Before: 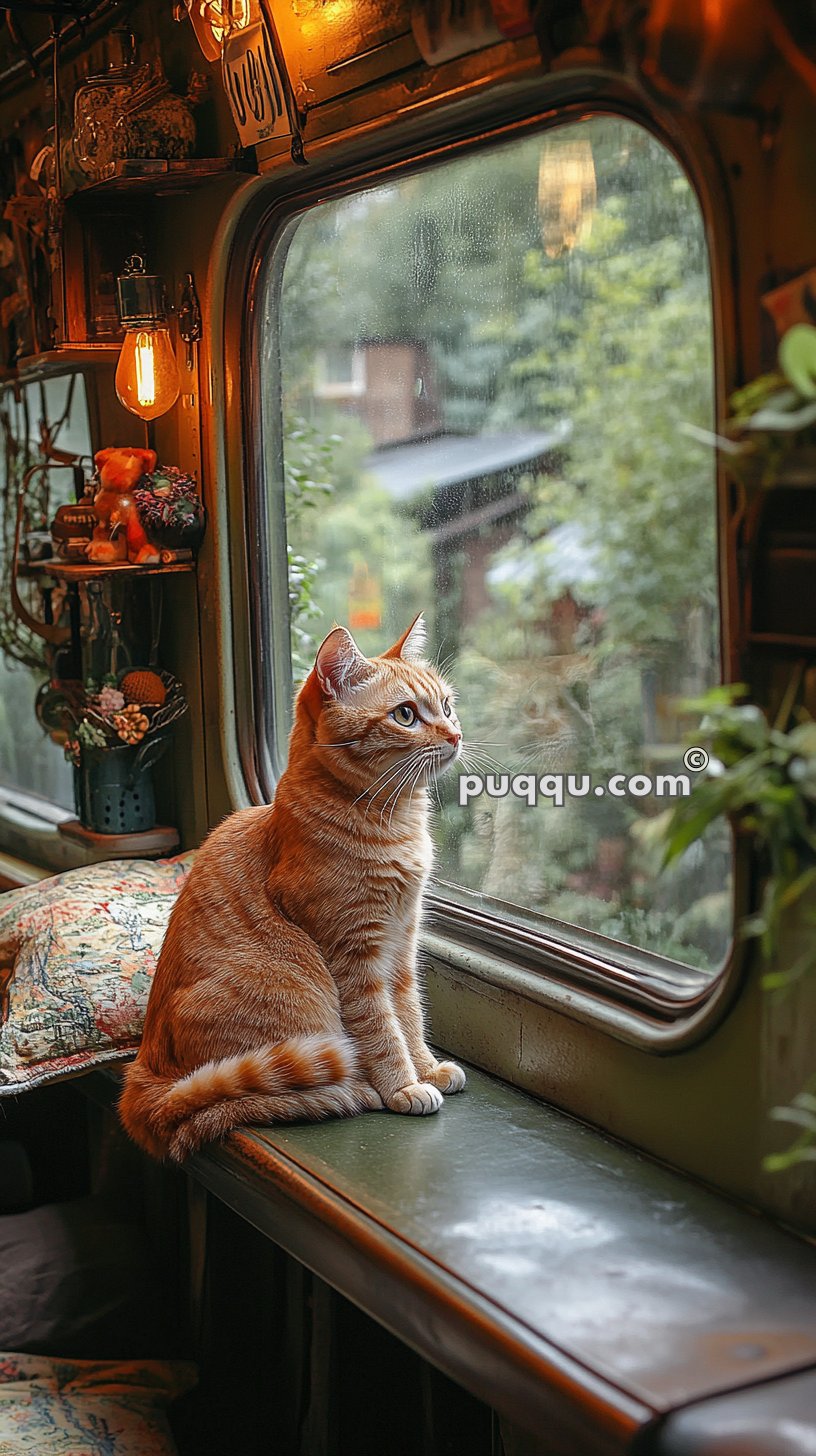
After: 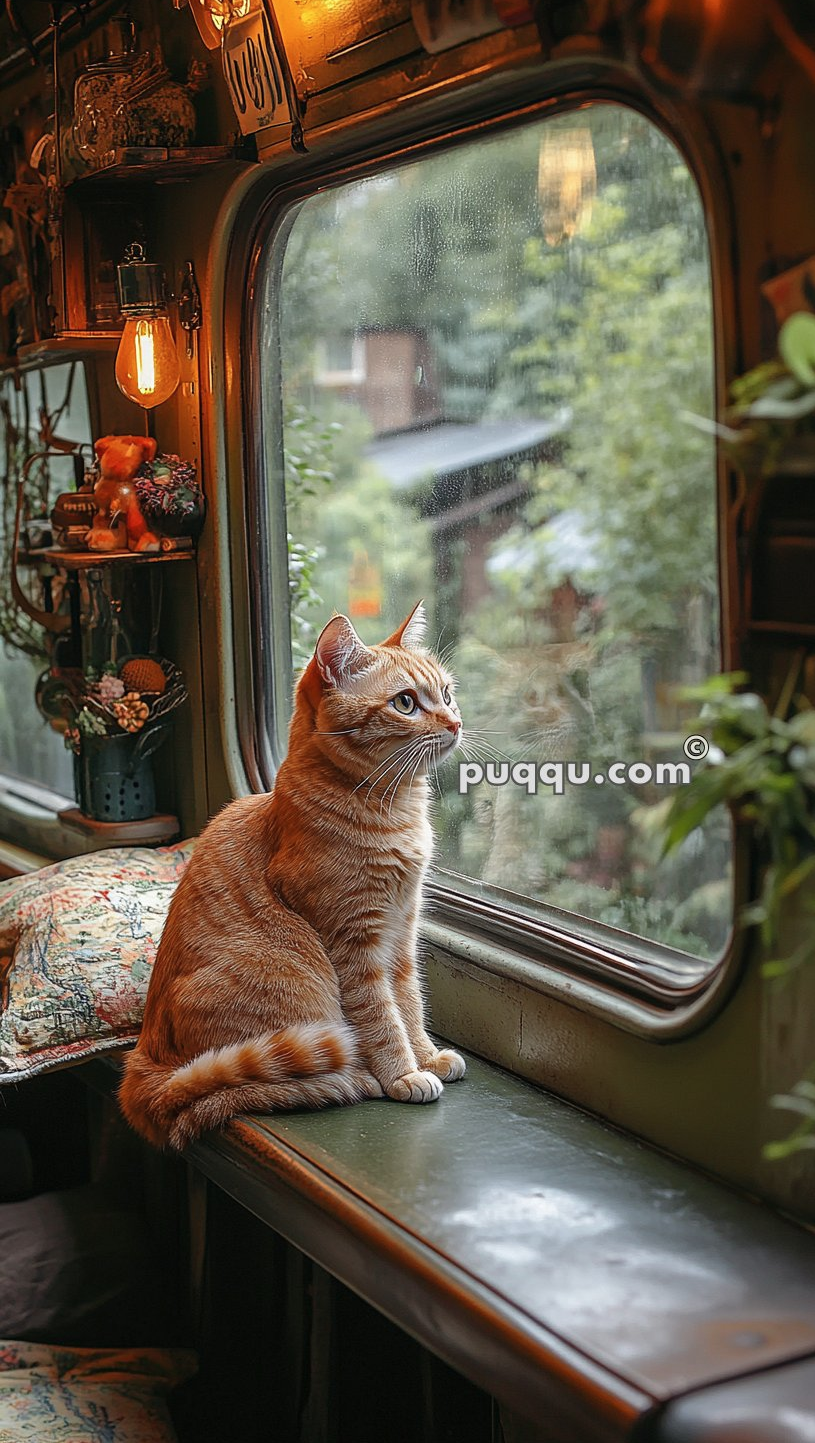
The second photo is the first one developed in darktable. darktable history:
contrast brightness saturation: saturation -0.058
crop: top 0.882%, right 0.108%
